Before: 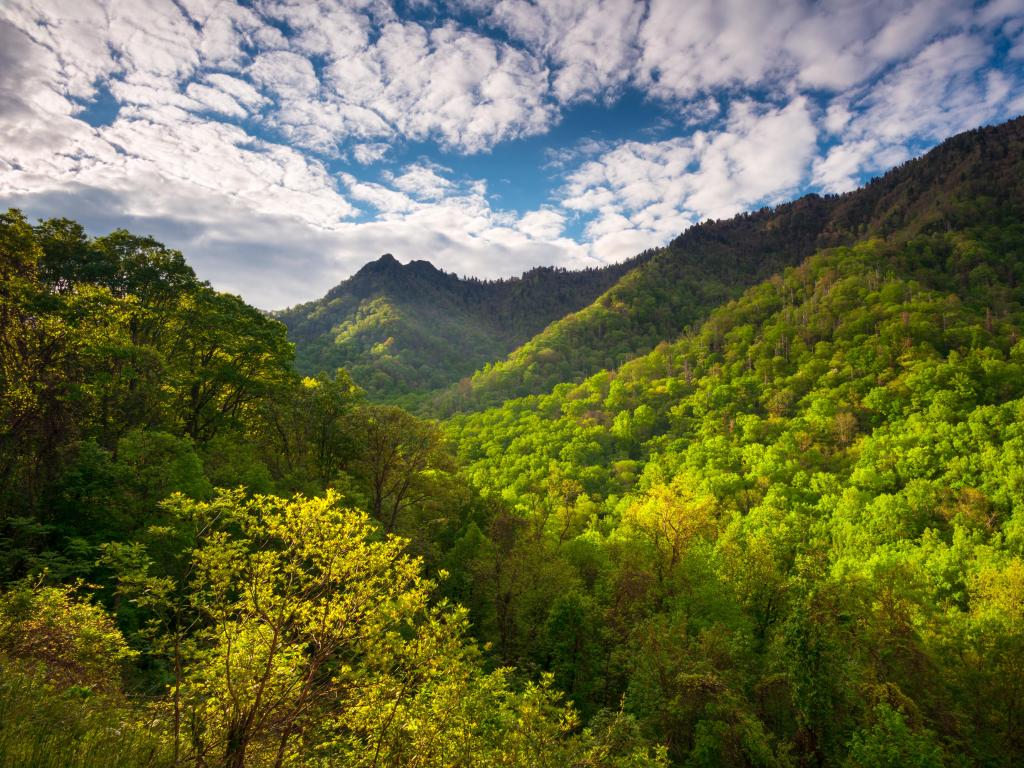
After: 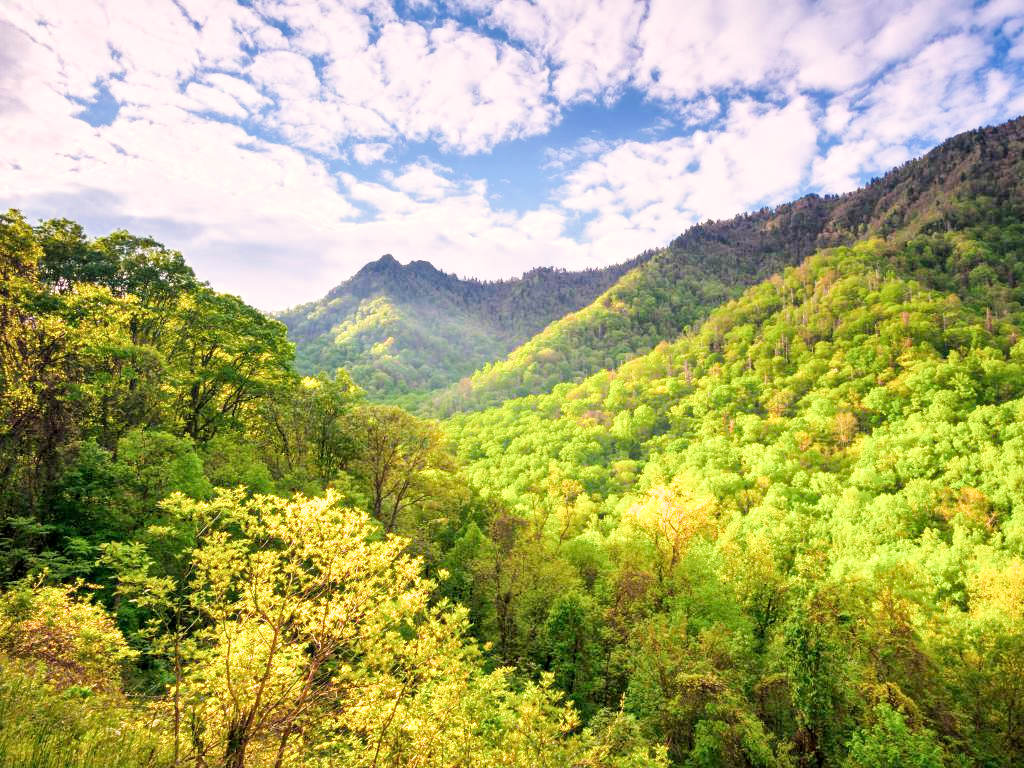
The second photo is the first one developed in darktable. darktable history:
filmic rgb: black relative exposure -7.65 EV, white relative exposure 4.56 EV, hardness 3.61, contrast 1.059, iterations of high-quality reconstruction 0
local contrast: mode bilateral grid, contrast 27, coarseness 16, detail 116%, midtone range 0.2
color correction: highlights a* 3.81, highlights b* 5.12
exposure: exposure 2.175 EV, compensate highlight preservation false
color calibration: illuminant as shot in camera, x 0.358, y 0.373, temperature 4628.91 K
